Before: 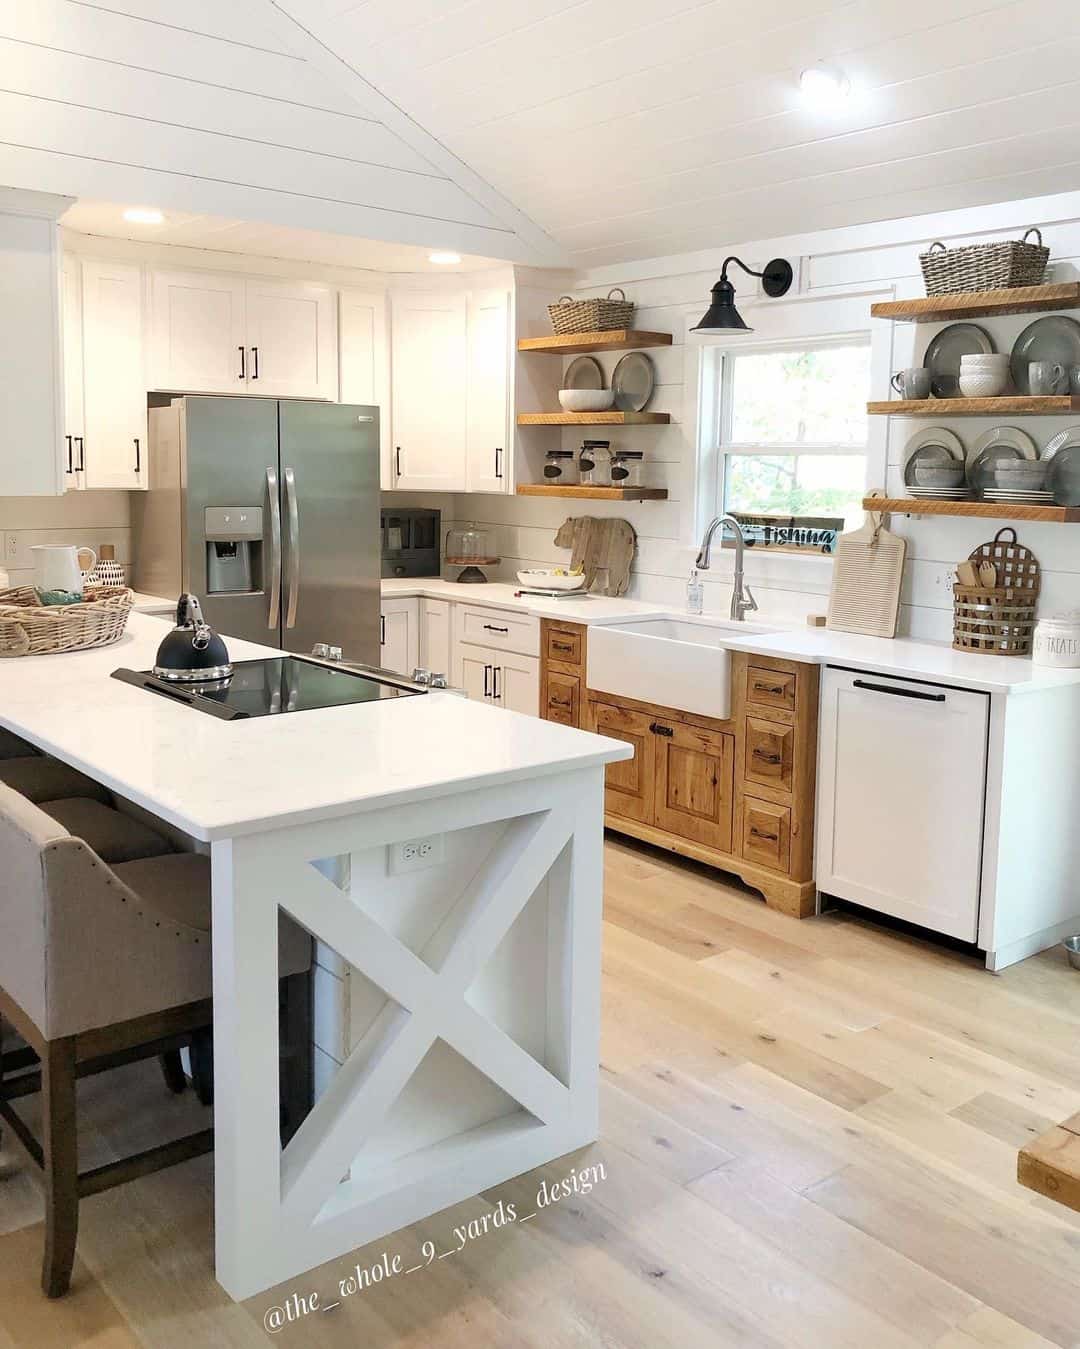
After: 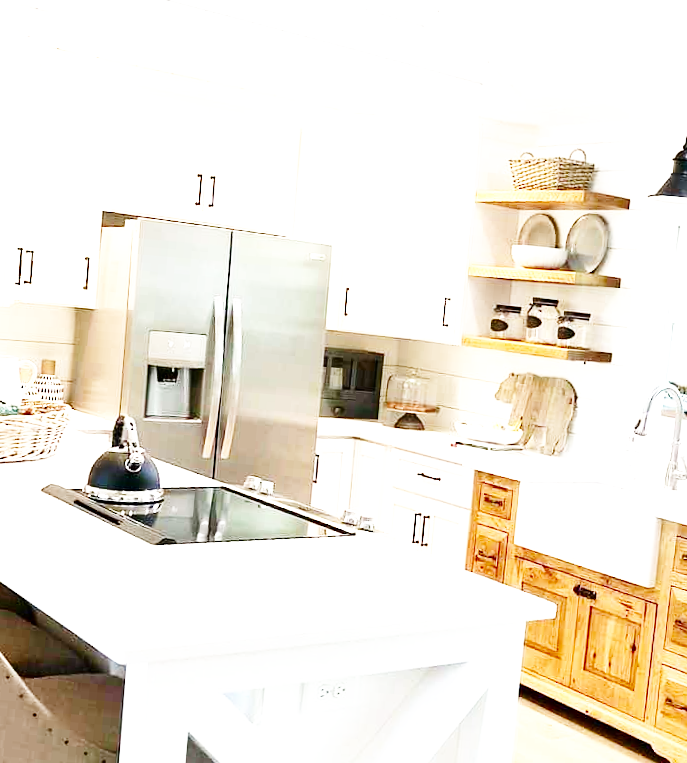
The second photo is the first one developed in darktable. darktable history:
contrast brightness saturation: brightness -0.2, saturation 0.08
base curve: curves: ch0 [(0, 0.003) (0.001, 0.002) (0.006, 0.004) (0.02, 0.022) (0.048, 0.086) (0.094, 0.234) (0.162, 0.431) (0.258, 0.629) (0.385, 0.8) (0.548, 0.918) (0.751, 0.988) (1, 1)], preserve colors none
crop and rotate: angle -4.99°, left 2.122%, top 6.945%, right 27.566%, bottom 30.519%
exposure: black level correction 0, exposure 1 EV, compensate exposure bias true, compensate highlight preservation false
